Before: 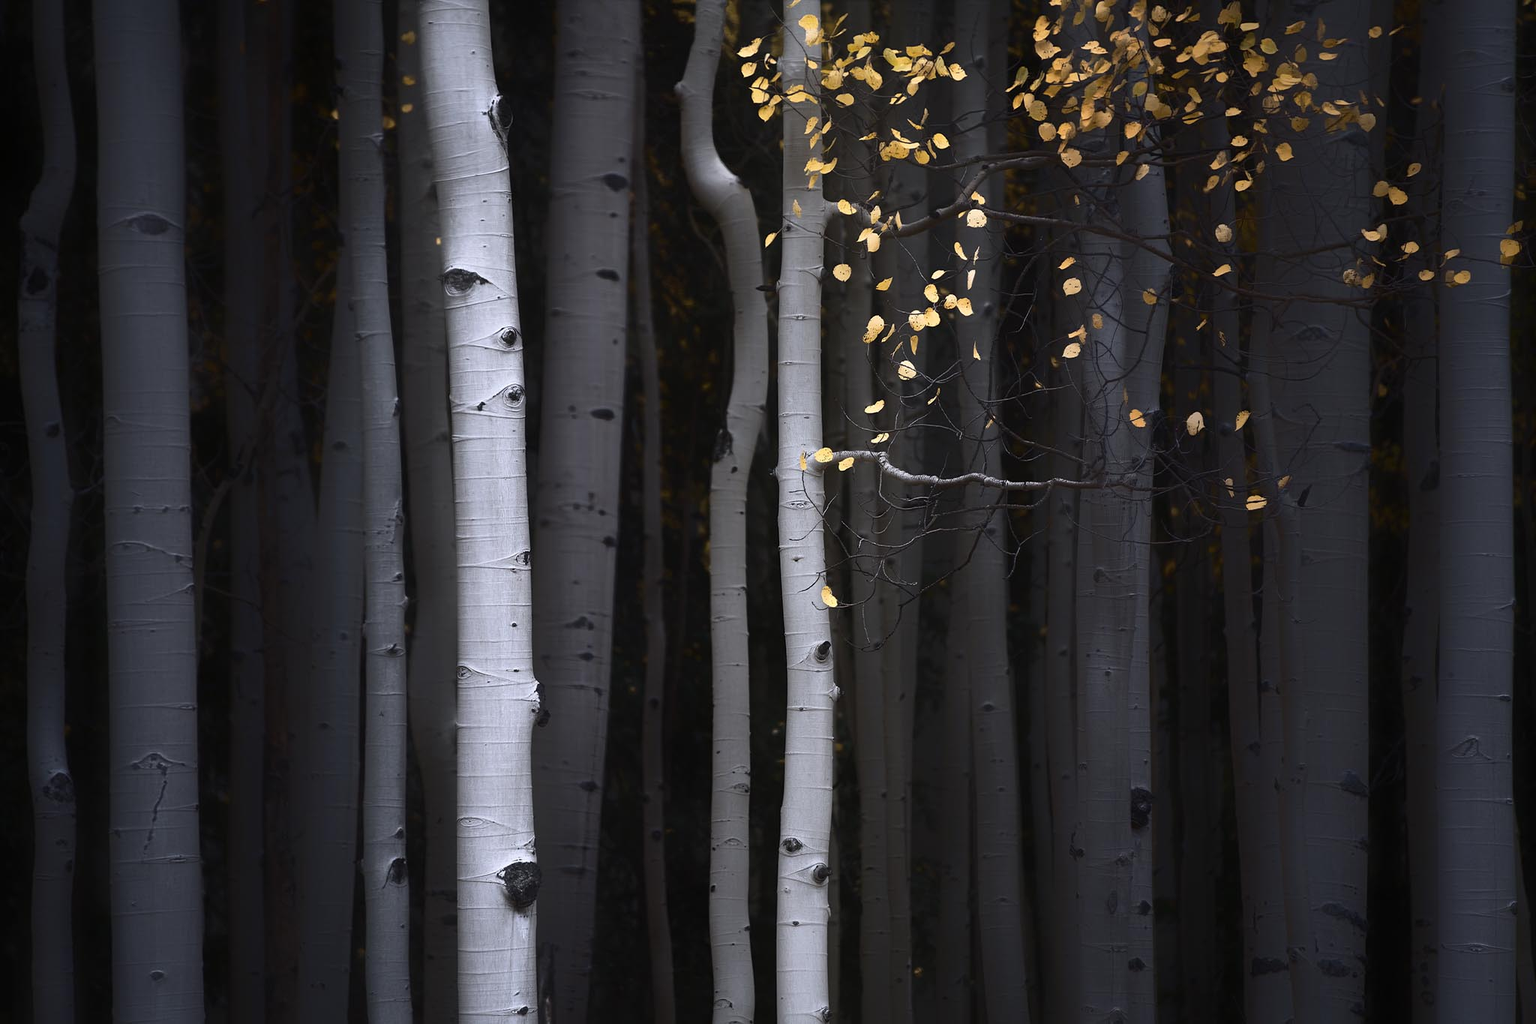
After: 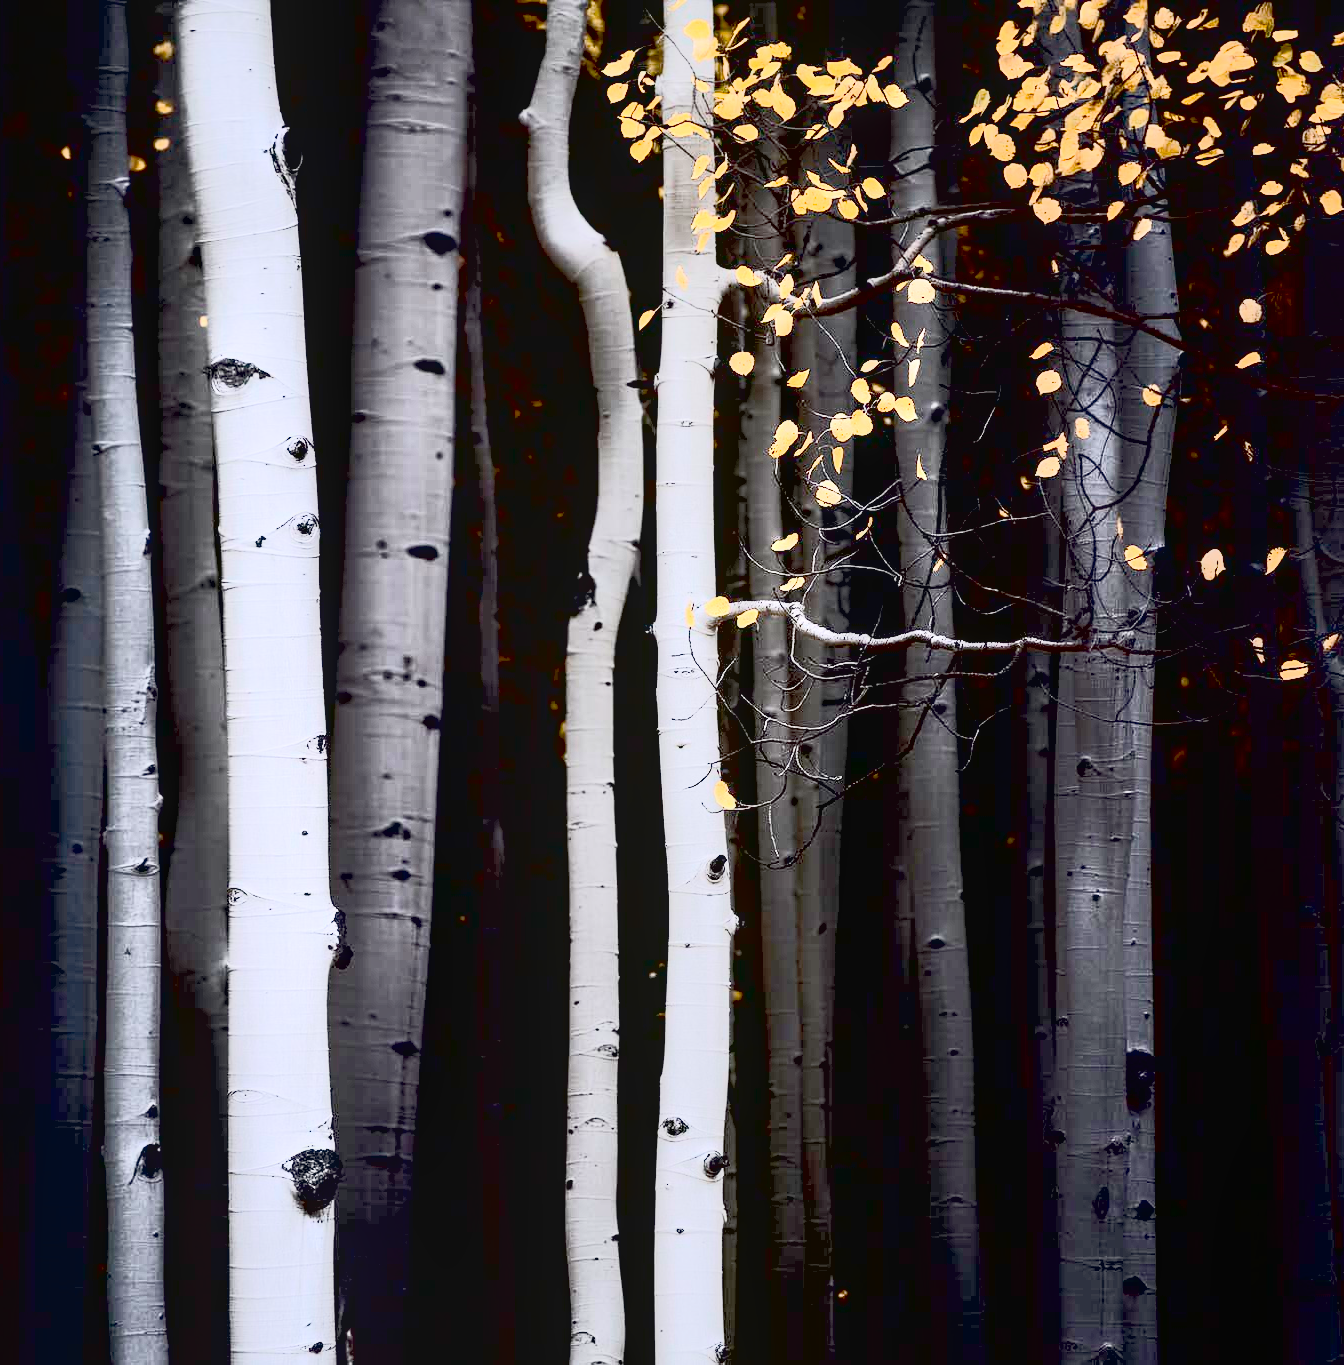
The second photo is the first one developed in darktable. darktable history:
exposure: black level correction 0.016, exposure 1.792 EV, compensate highlight preservation false
local contrast: detail 110%
contrast brightness saturation: contrast 0.576, brightness 0.575, saturation -0.348
crop and rotate: left 18.617%, right 15.753%
